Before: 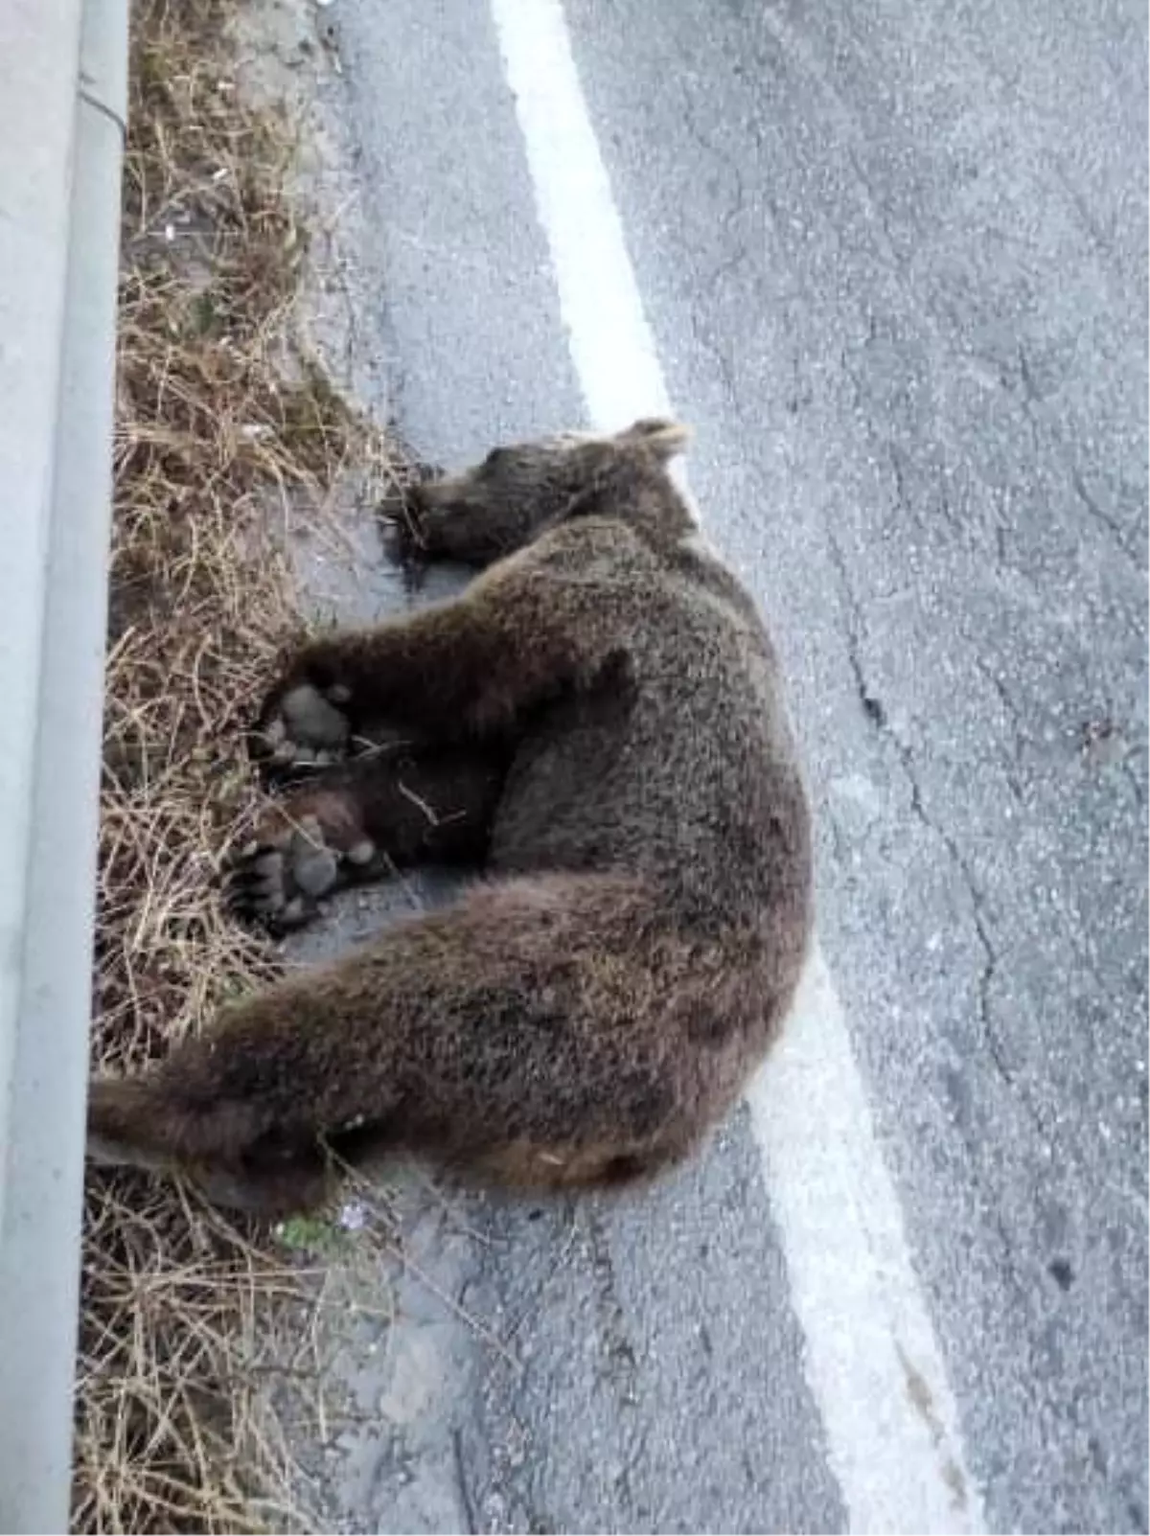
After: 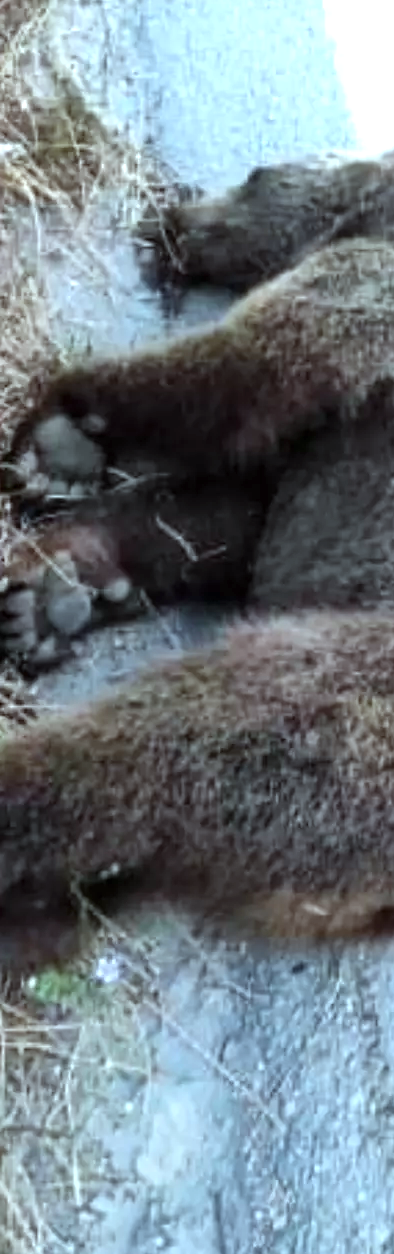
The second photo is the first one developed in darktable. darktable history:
color correction: highlights a* -10.19, highlights b* -9.87
crop and rotate: left 21.701%, top 18.719%, right 45.414%, bottom 2.997%
exposure: black level correction 0, exposure 0.703 EV, compensate highlight preservation false
